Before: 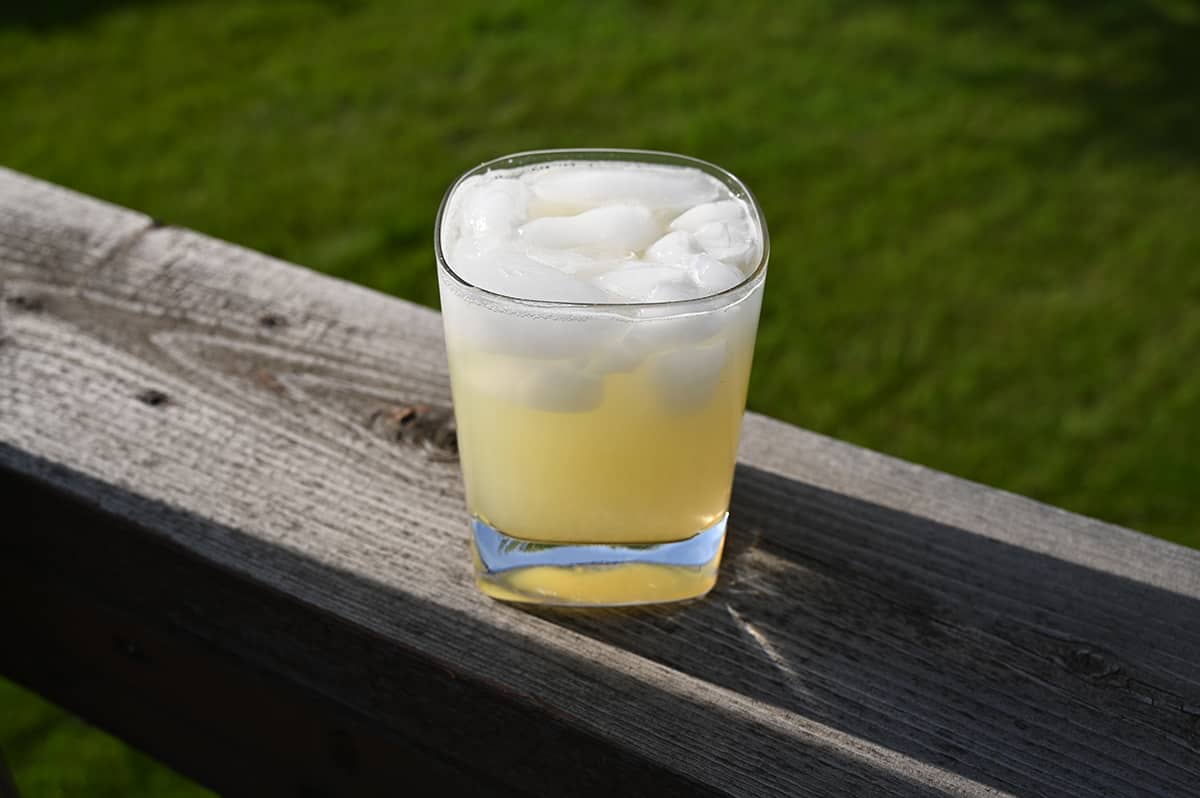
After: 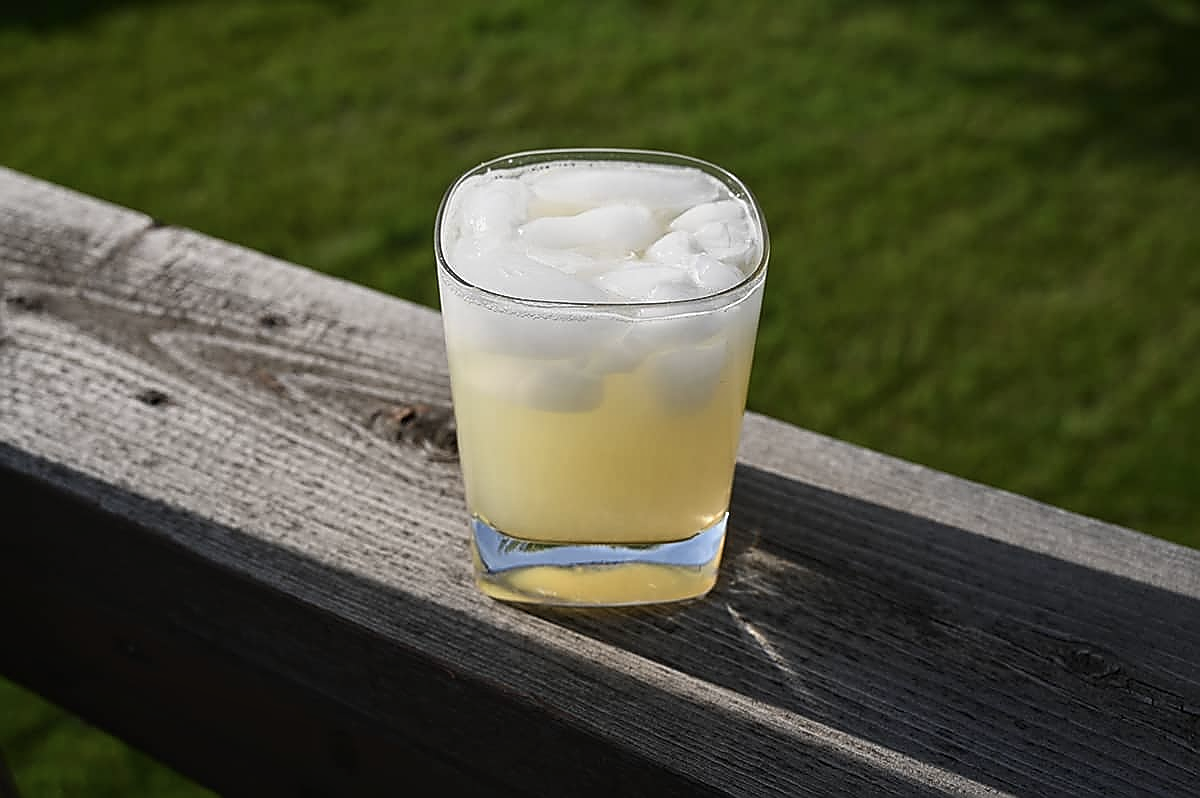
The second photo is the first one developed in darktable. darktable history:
local contrast: detail 109%
sharpen: radius 1.367, amount 1.245, threshold 0.709
contrast brightness saturation: contrast 0.11, saturation -0.165
color correction: highlights b* 0.03
